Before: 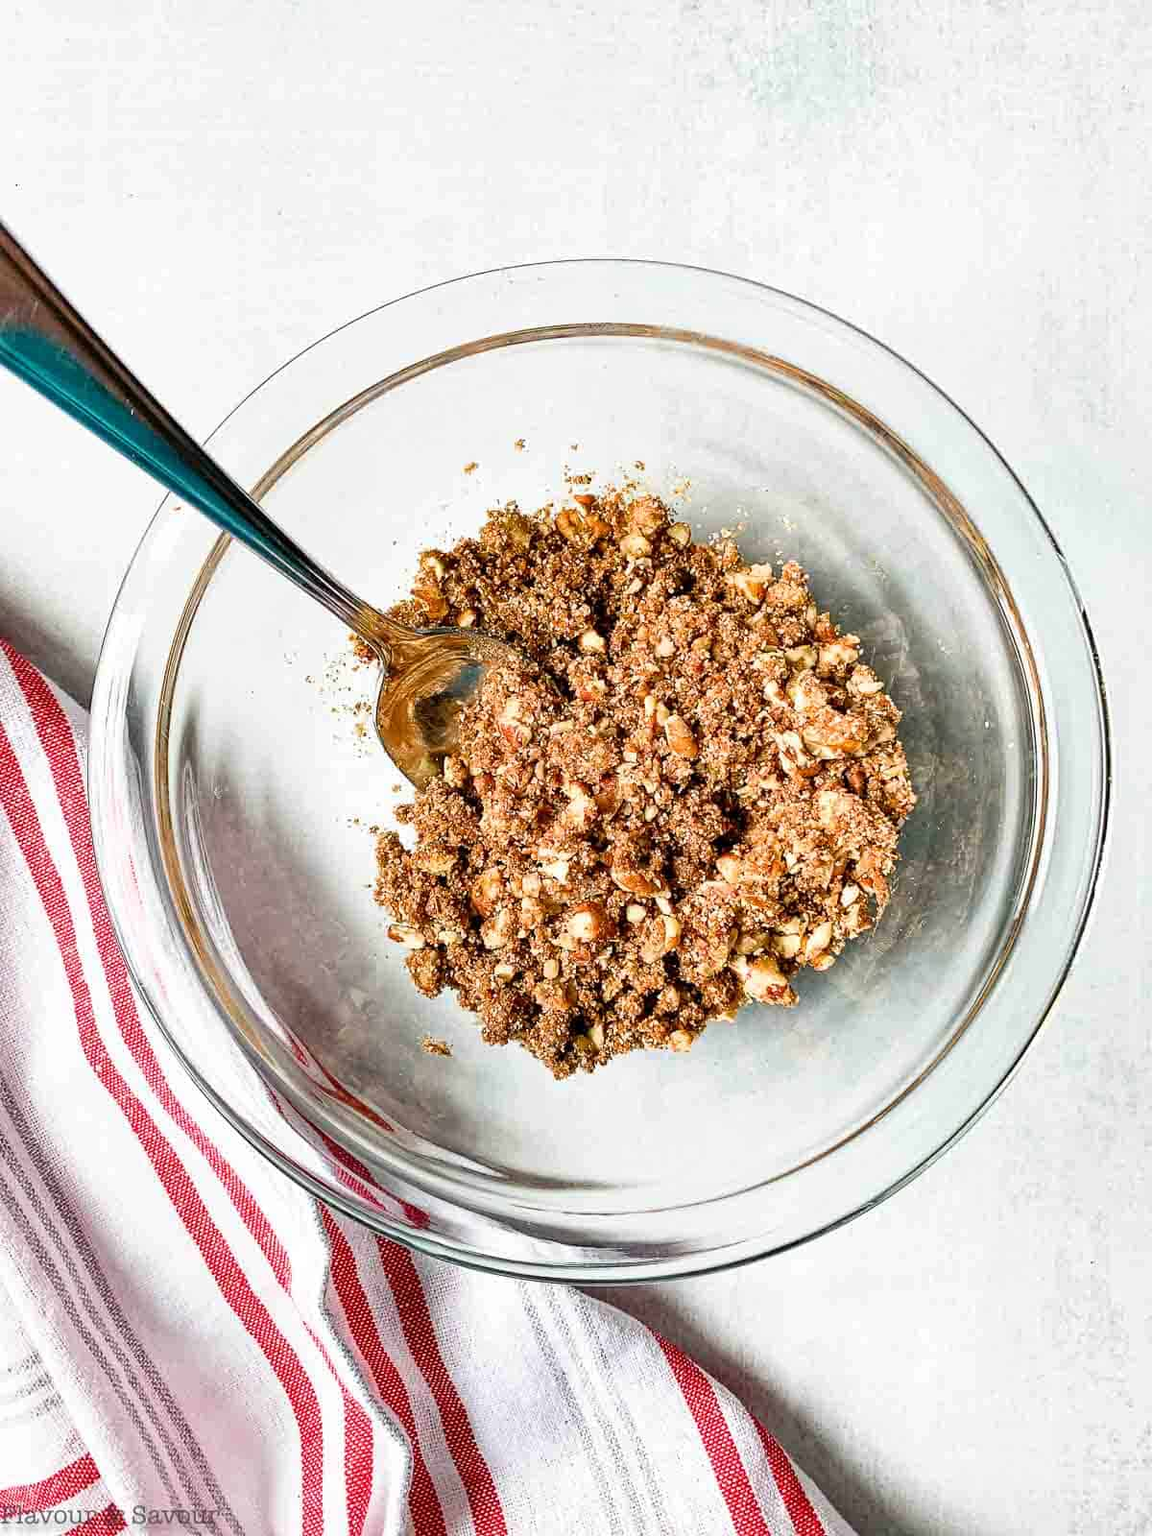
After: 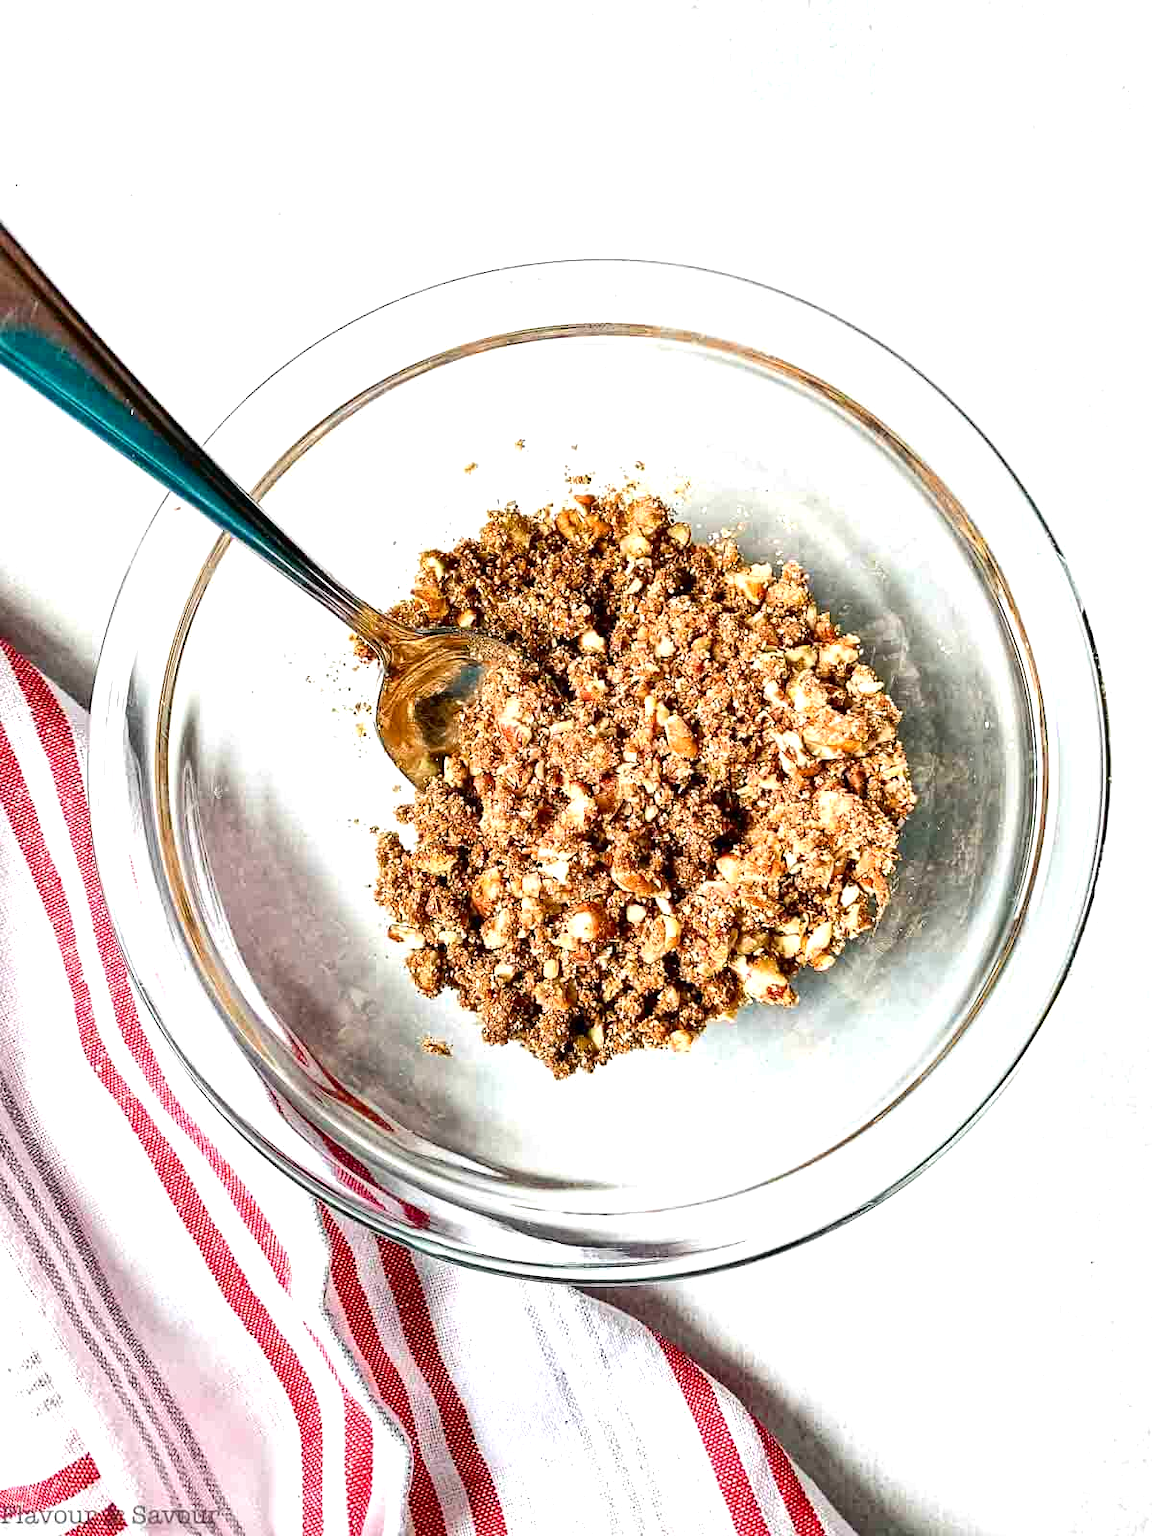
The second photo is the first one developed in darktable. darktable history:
tone curve: curves: ch0 [(0, 0) (0.003, 0.019) (0.011, 0.019) (0.025, 0.022) (0.044, 0.026) (0.069, 0.032) (0.1, 0.052) (0.136, 0.081) (0.177, 0.123) (0.224, 0.17) (0.277, 0.219) (0.335, 0.276) (0.399, 0.344) (0.468, 0.421) (0.543, 0.508) (0.623, 0.604) (0.709, 0.705) (0.801, 0.797) (0.898, 0.894) (1, 1)], color space Lab, independent channels, preserve colors none
exposure: black level correction 0.001, exposure 0.498 EV, compensate highlight preservation false
